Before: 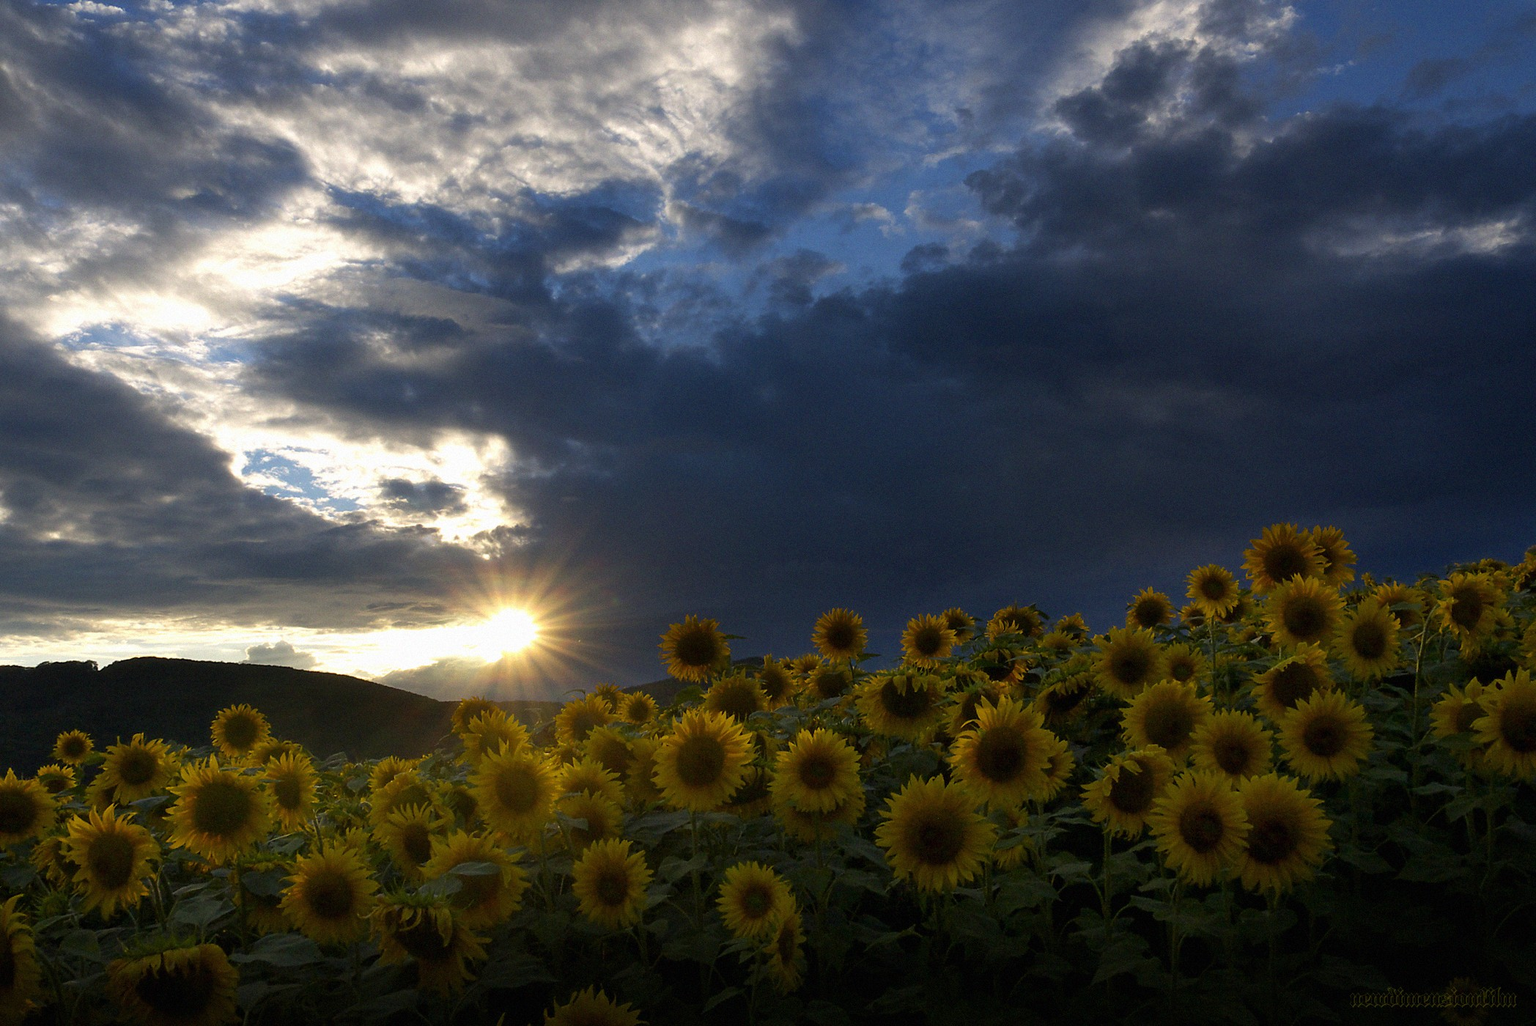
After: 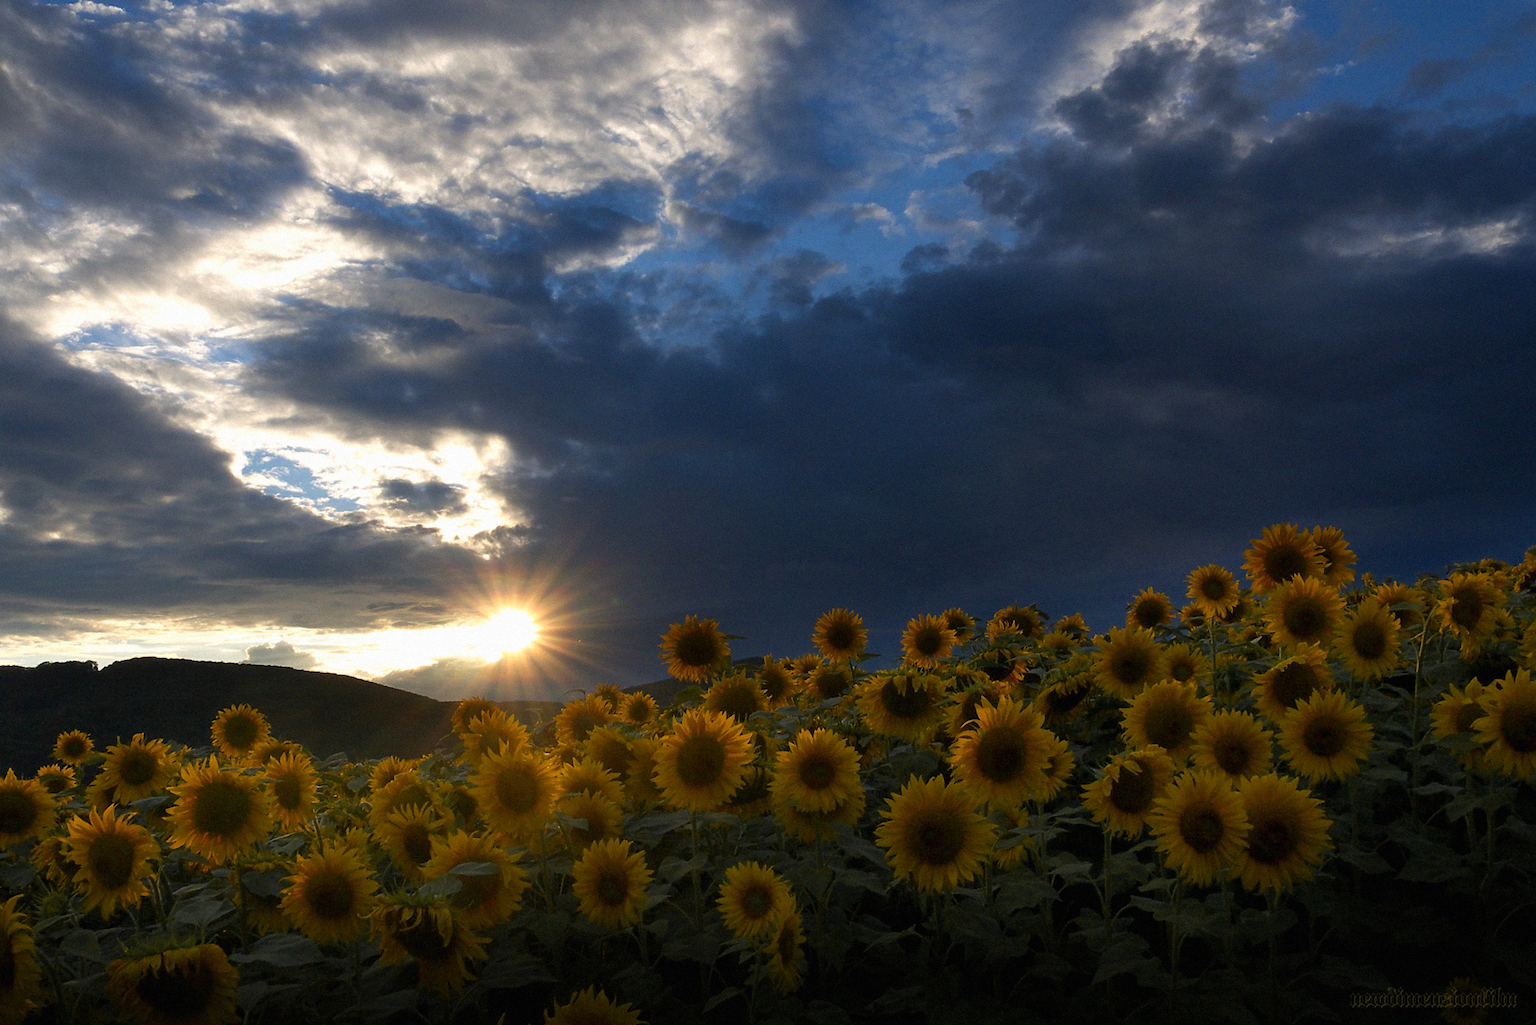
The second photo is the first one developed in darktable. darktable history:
color zones: curves: ch1 [(0.263, 0.53) (0.376, 0.287) (0.487, 0.512) (0.748, 0.547) (1, 0.513)]; ch2 [(0.262, 0.45) (0.751, 0.477)]
